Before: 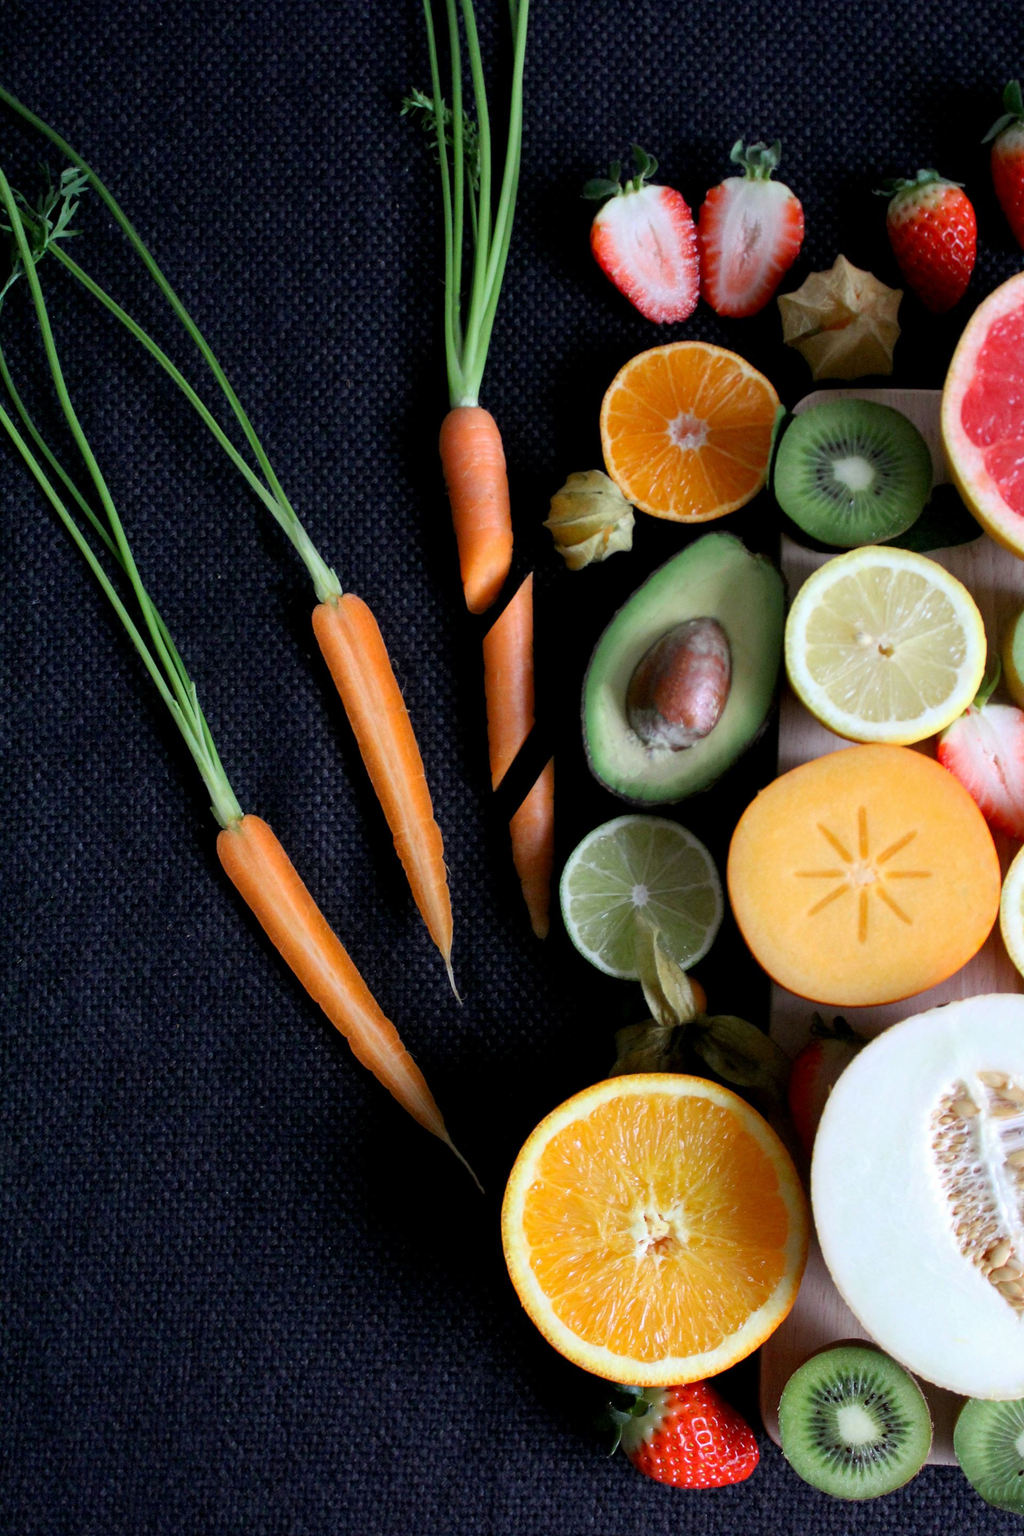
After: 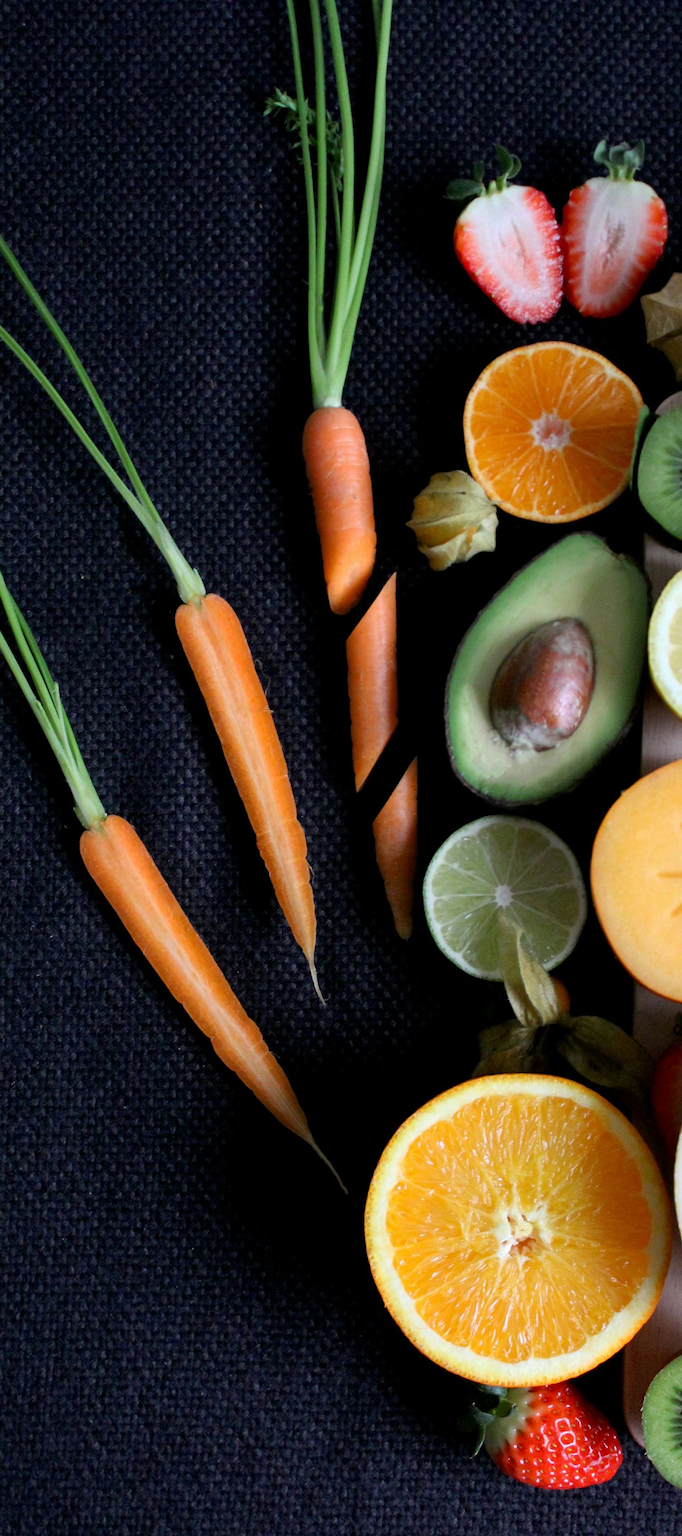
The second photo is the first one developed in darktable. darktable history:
crop and rotate: left 13.426%, right 19.914%
